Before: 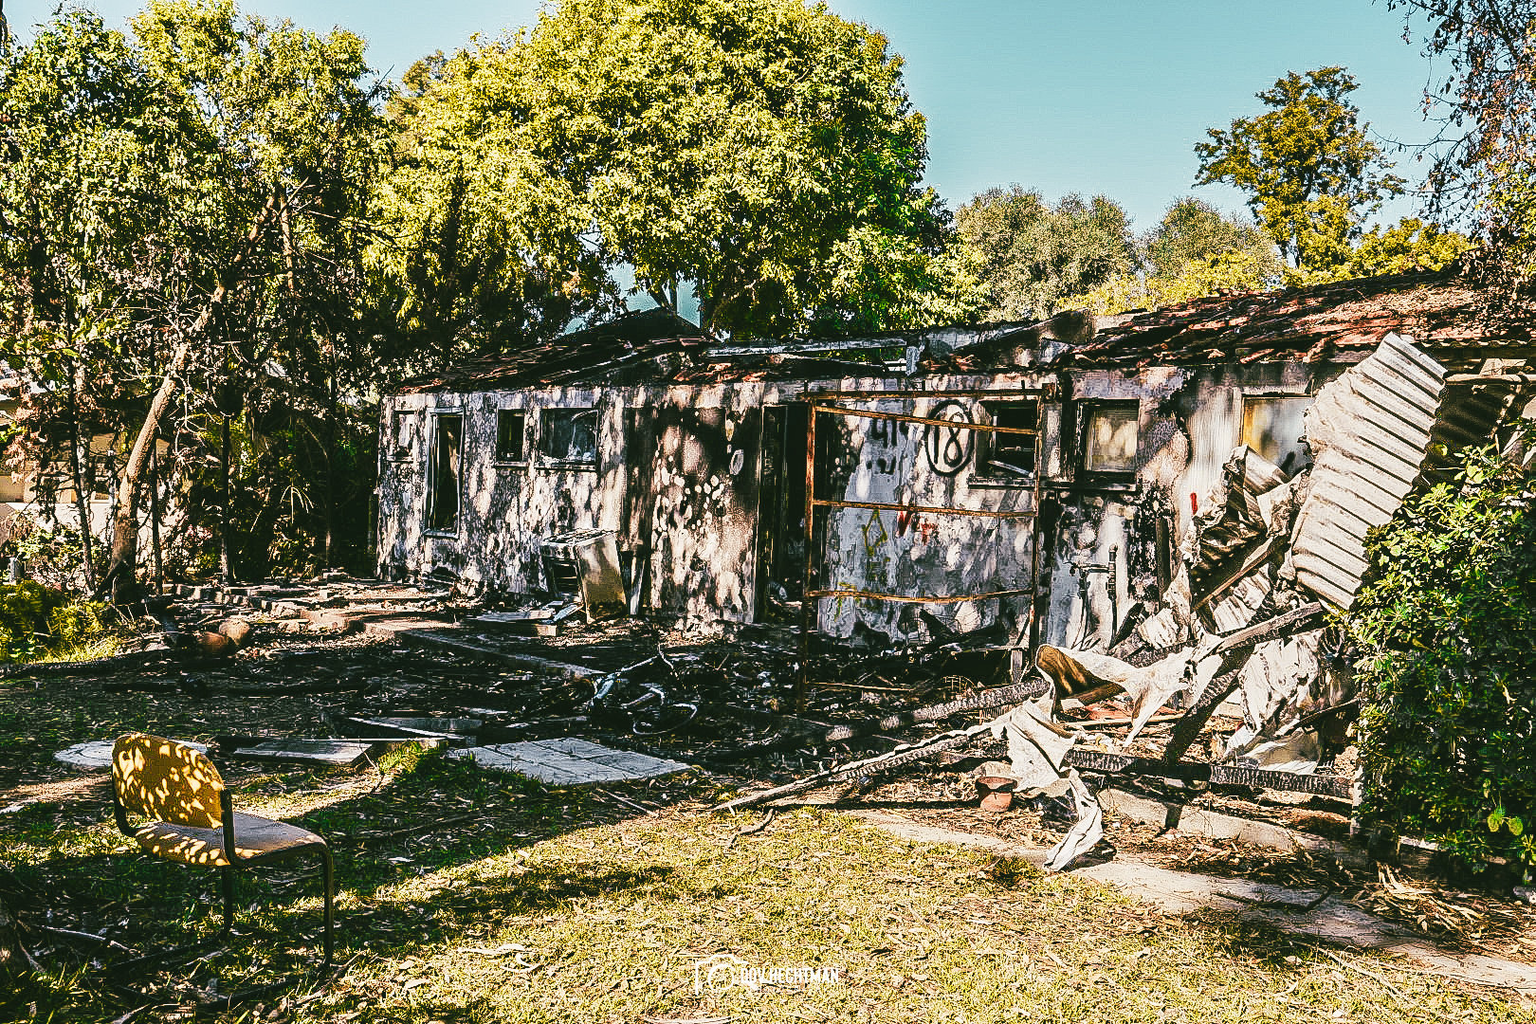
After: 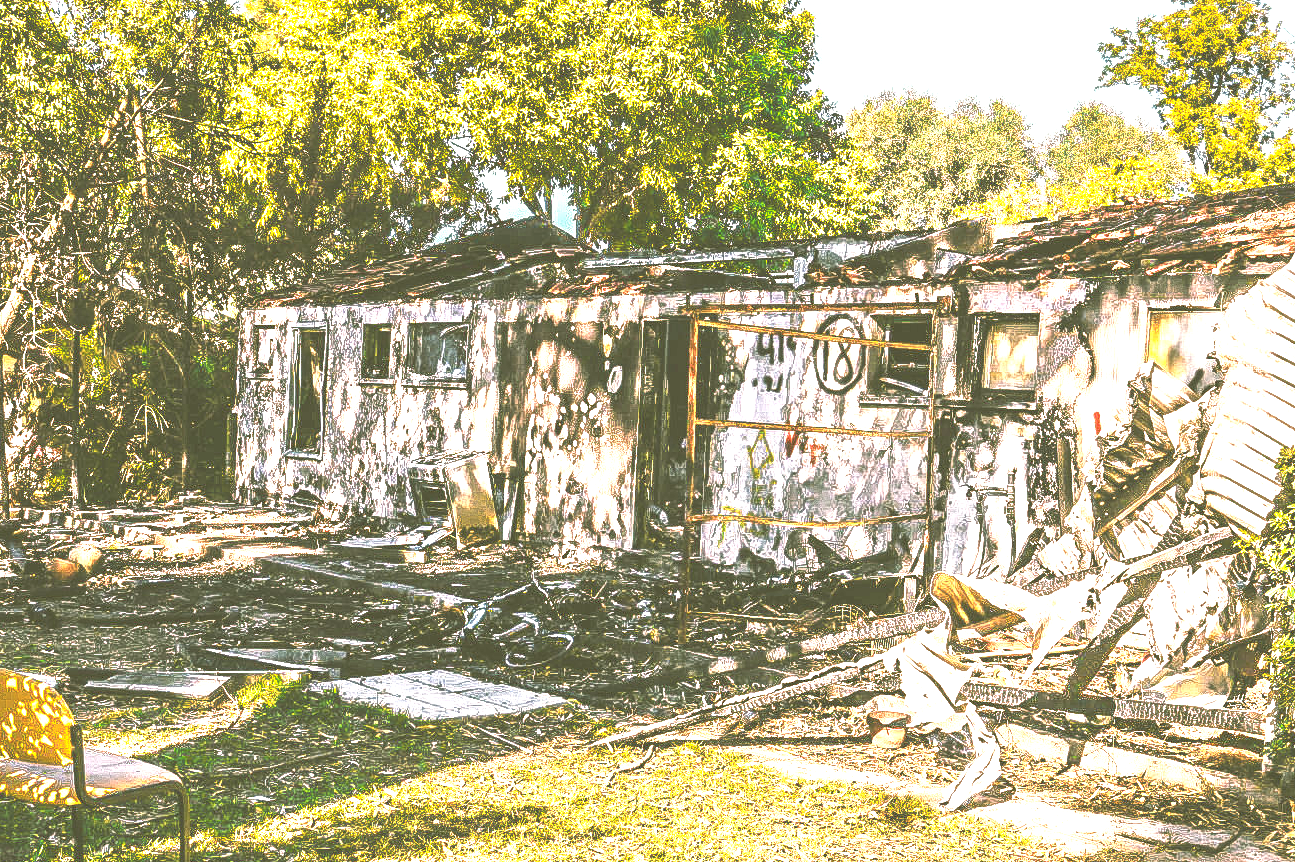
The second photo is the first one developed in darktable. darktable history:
crop and rotate: left 10.024%, top 10.074%, right 10.021%, bottom 10.072%
contrast brightness saturation: brightness 0.279
exposure: black level correction 0, exposure 1.705 EV, compensate highlight preservation false
color correction: highlights a* 6.49, highlights b* 7.83, shadows a* 6.11, shadows b* 6.92, saturation 0.924
color balance rgb: global offset › hue 172.47°, perceptual saturation grading › global saturation 5.992%
